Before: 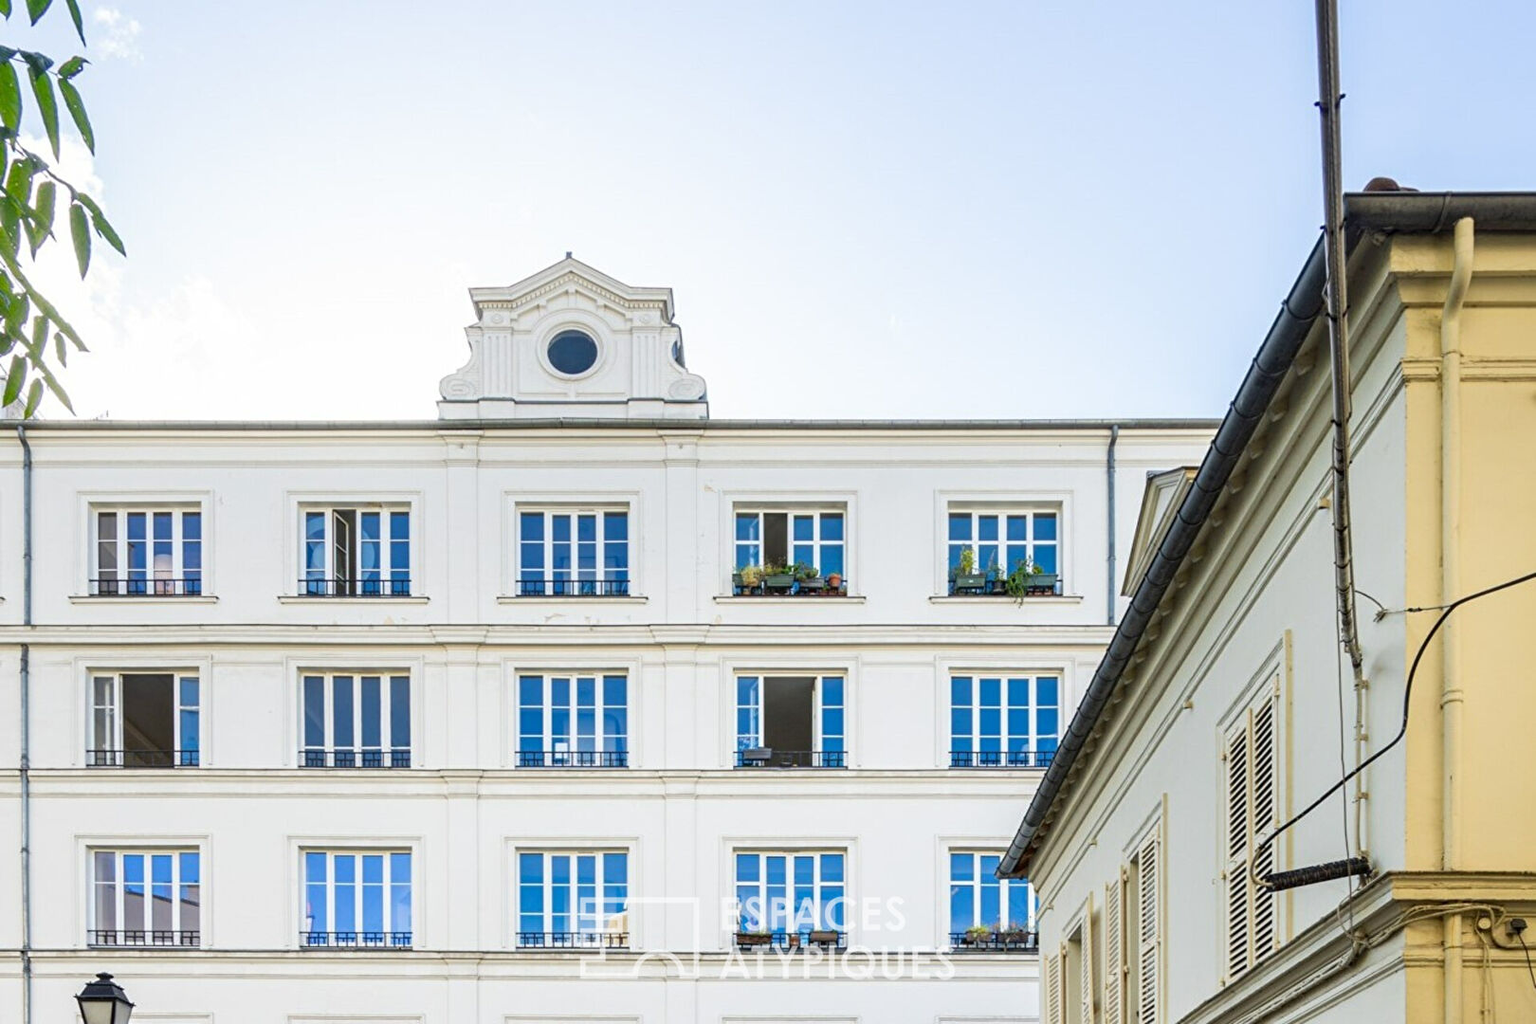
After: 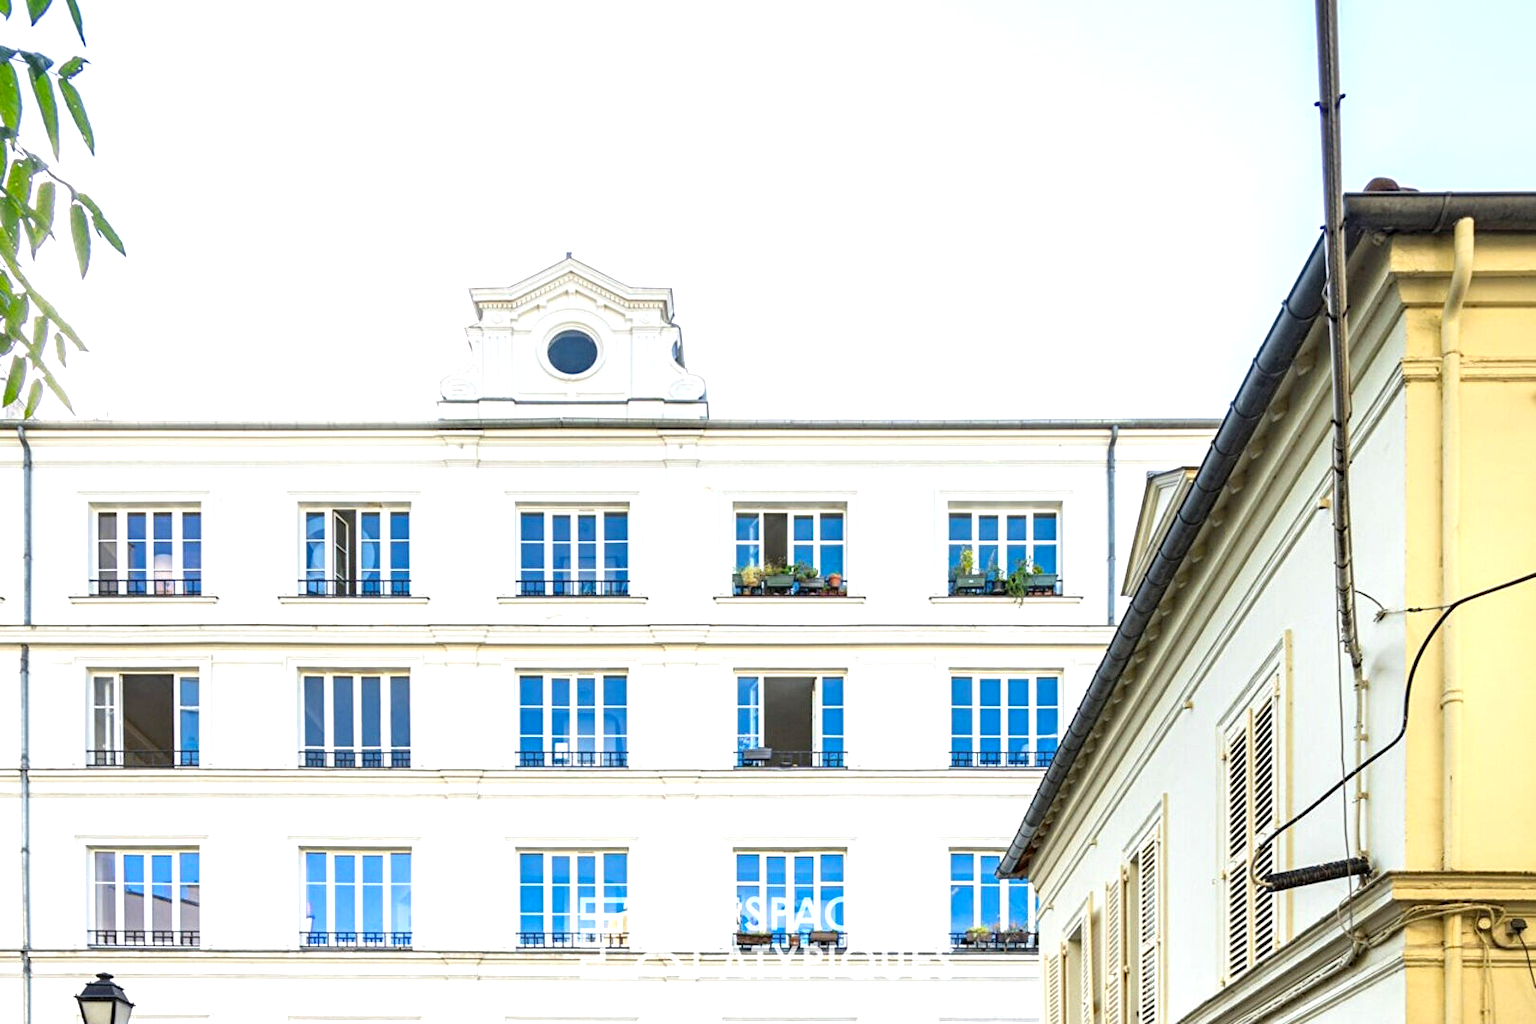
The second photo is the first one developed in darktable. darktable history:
haze removal: strength 0.1, compatibility mode true, adaptive false
exposure: black level correction 0, exposure 0.7 EV, compensate highlight preservation false
